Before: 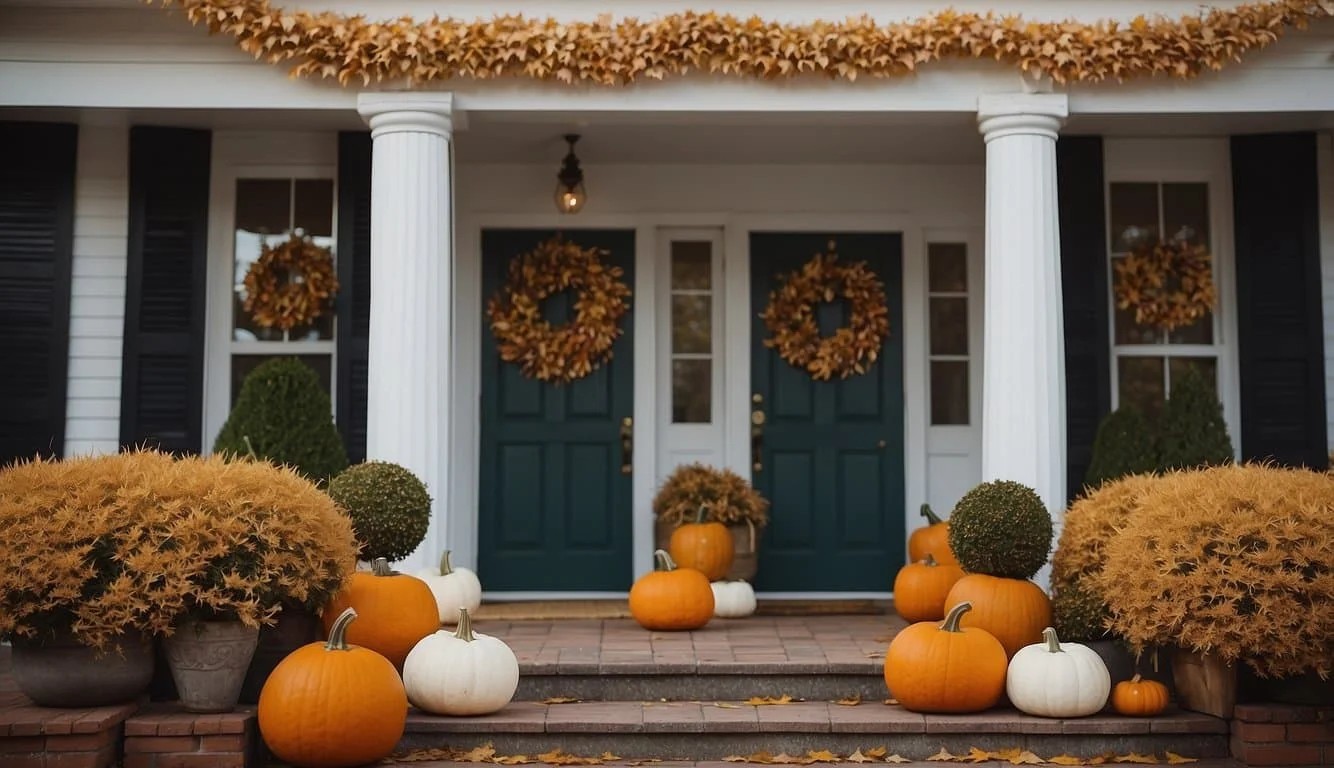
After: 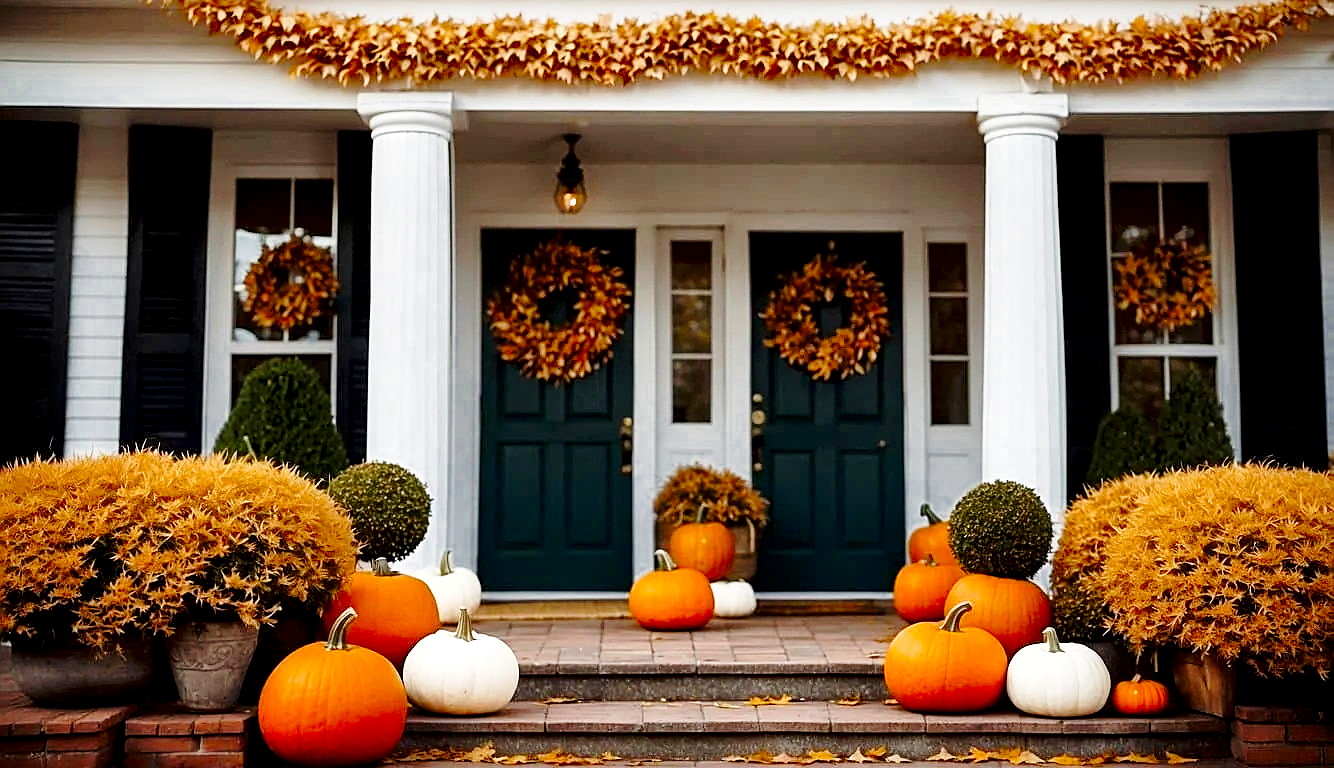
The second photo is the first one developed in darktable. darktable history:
sharpen: on, module defaults
base curve: curves: ch0 [(0, 0) (0.028, 0.03) (0.121, 0.232) (0.46, 0.748) (0.859, 0.968) (1, 1)], preserve colors none
shadows and highlights: shadows 29.61, highlights -30.47, low approximation 0.01, soften with gaussian
exposure: black level correction 0.01, exposure 0.011 EV, compensate highlight preservation false
local contrast: mode bilateral grid, contrast 20, coarseness 50, detail 171%, midtone range 0.2
vibrance: vibrance 100%
color zones: curves: ch0 [(0, 0.497) (0.143, 0.5) (0.286, 0.5) (0.429, 0.483) (0.571, 0.116) (0.714, -0.006) (0.857, 0.28) (1, 0.497)]
